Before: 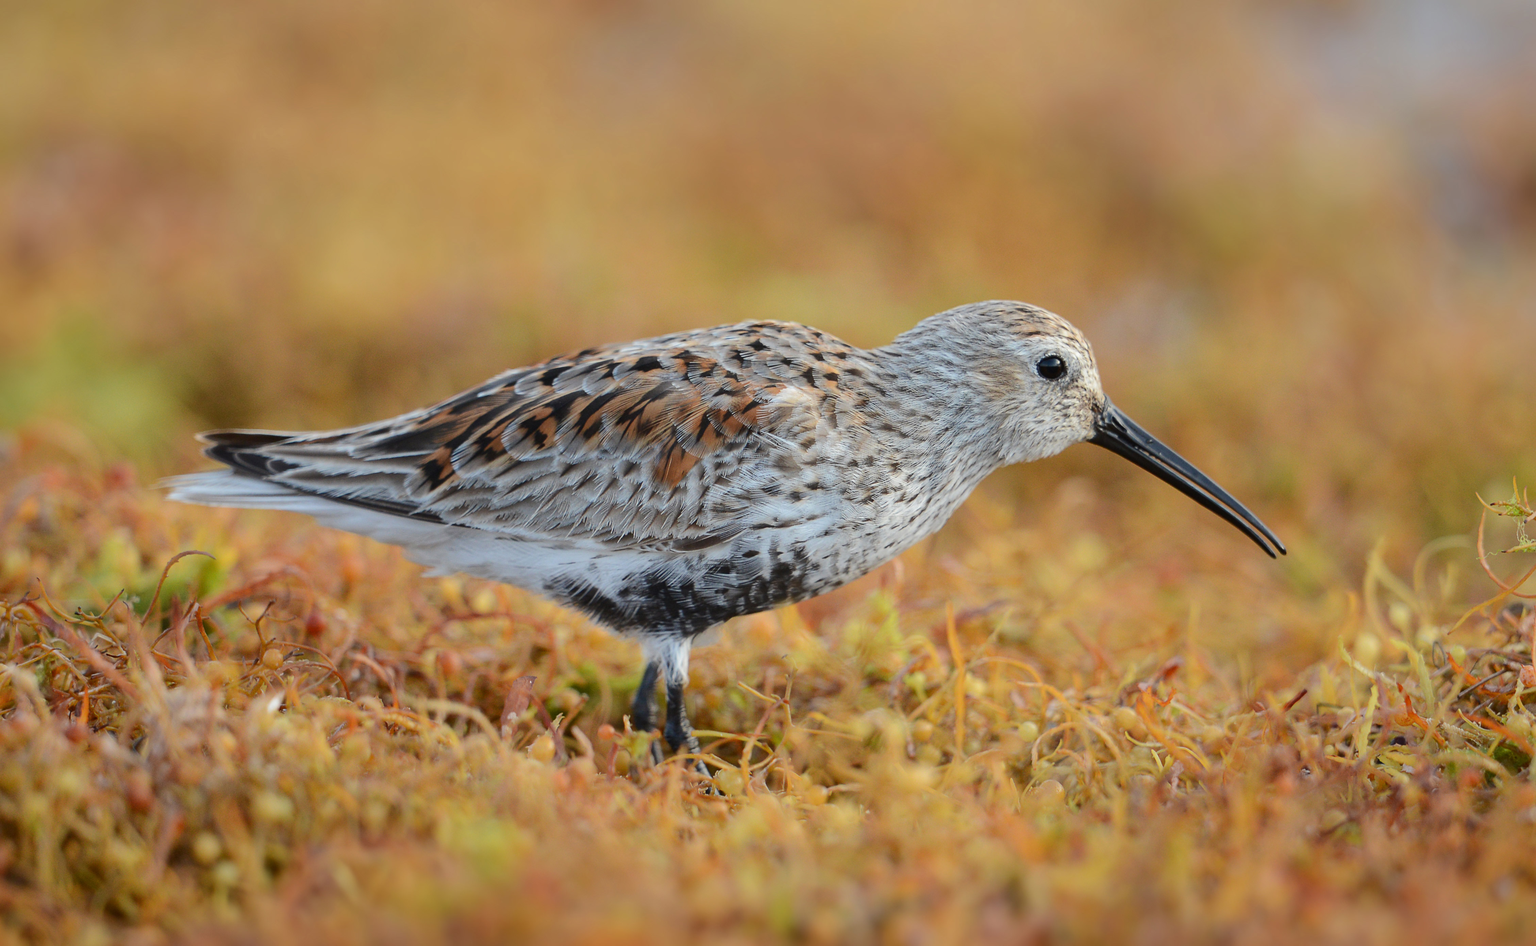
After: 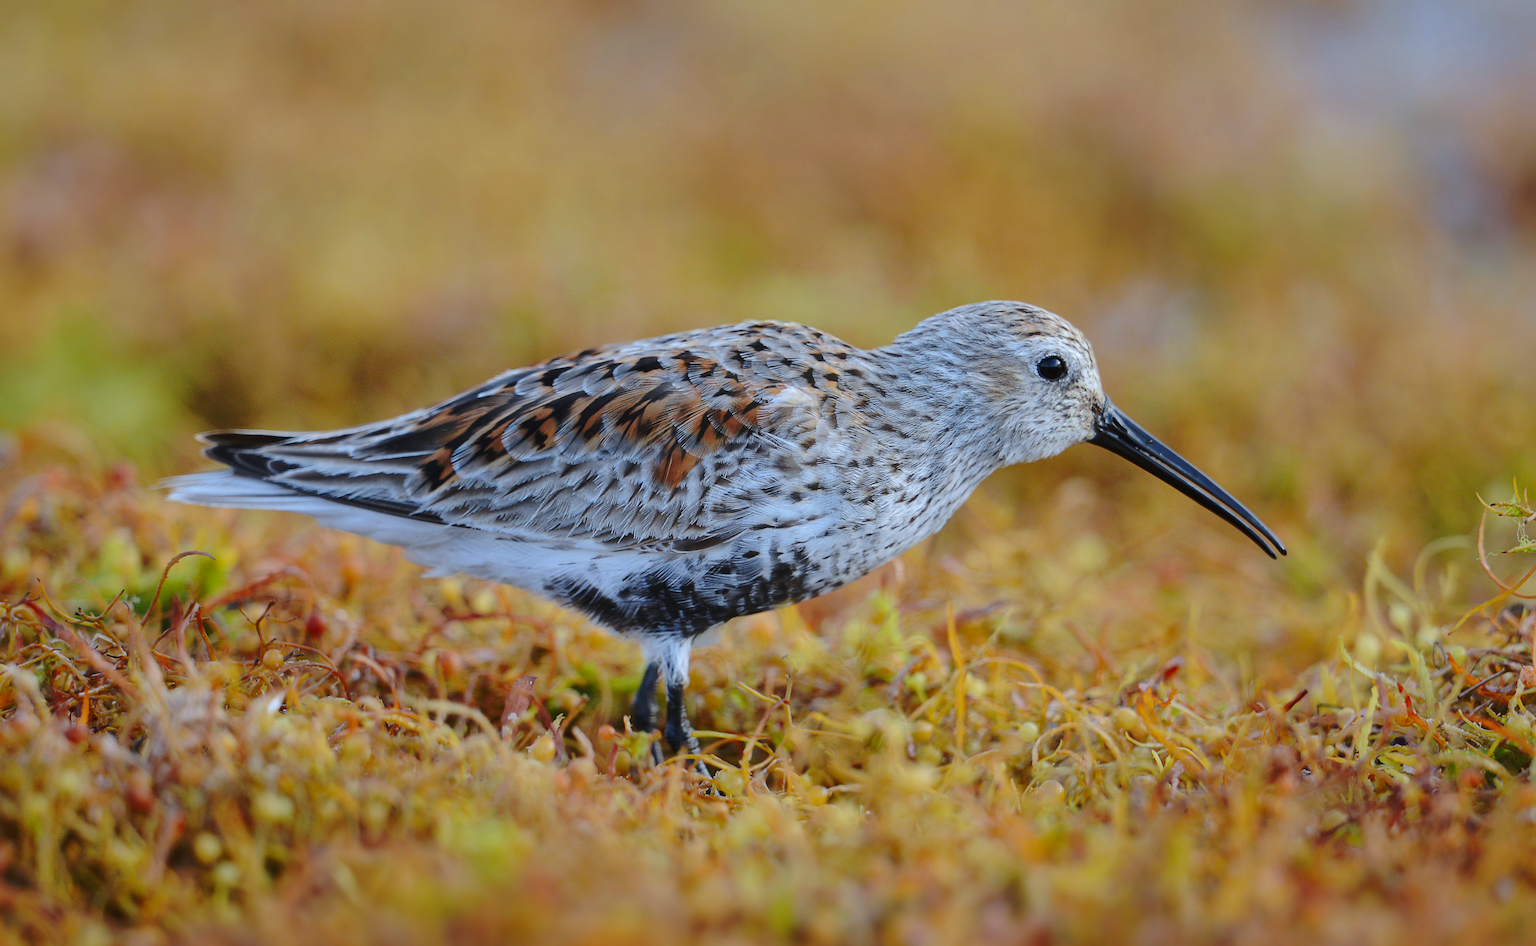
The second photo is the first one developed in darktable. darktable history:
tone equalizer: on, module defaults
white balance: red 0.926, green 1.003, blue 1.133
base curve: curves: ch0 [(0, 0) (0.073, 0.04) (0.157, 0.139) (0.492, 0.492) (0.758, 0.758) (1, 1)], preserve colors none
shadows and highlights: on, module defaults
